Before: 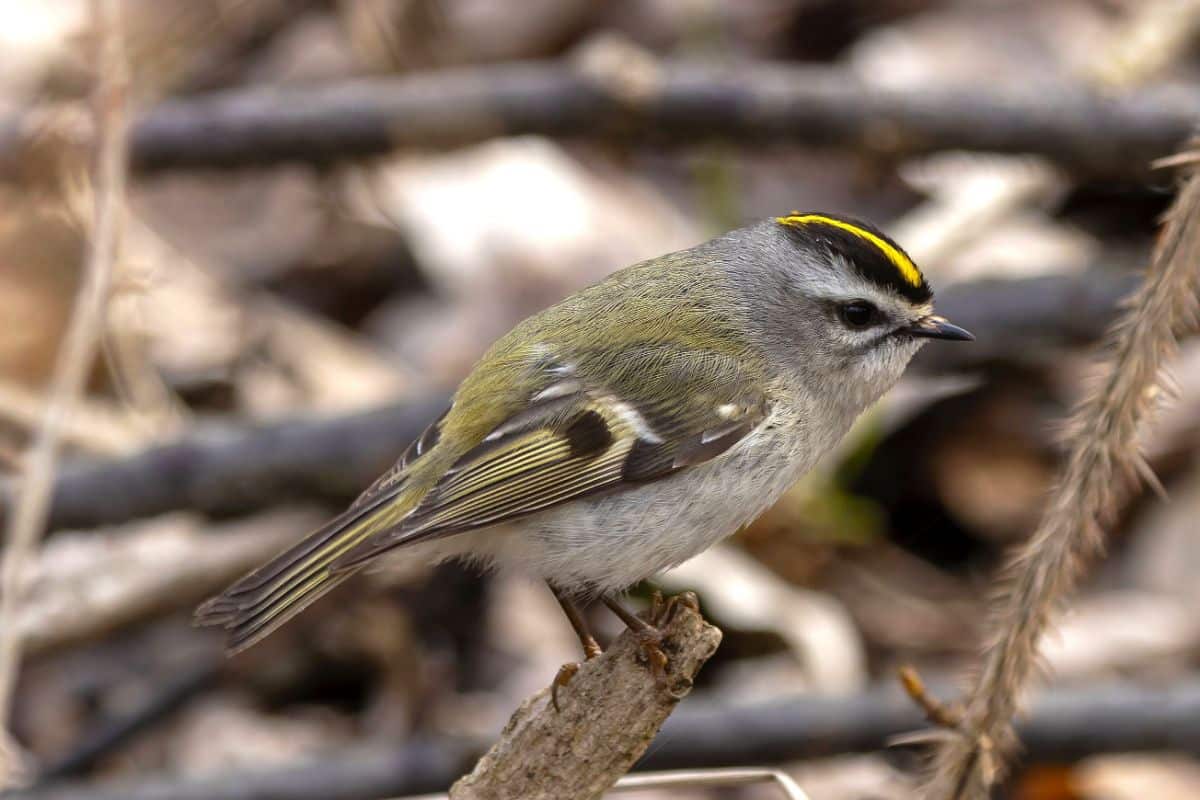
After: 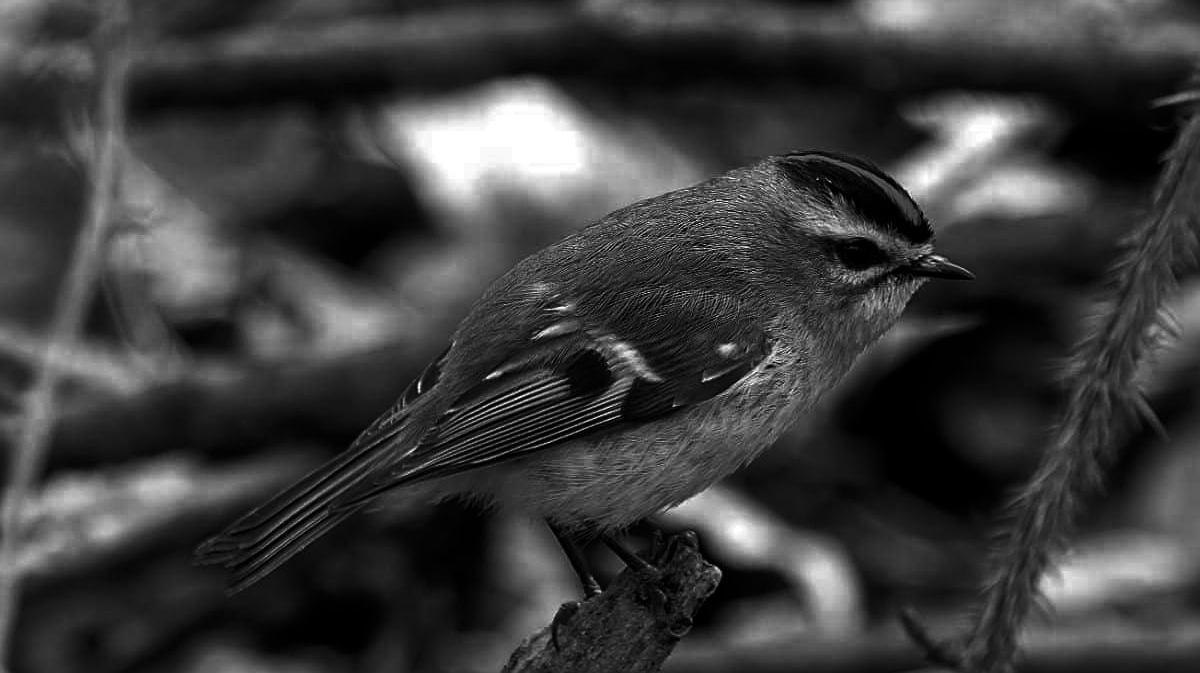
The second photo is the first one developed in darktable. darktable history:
crop: top 7.626%, bottom 8.194%
contrast brightness saturation: brightness -0.525
sharpen: on, module defaults
color zones: curves: ch0 [(0.287, 0.048) (0.493, 0.484) (0.737, 0.816)]; ch1 [(0, 0) (0.143, 0) (0.286, 0) (0.429, 0) (0.571, 0) (0.714, 0) (0.857, 0)]
